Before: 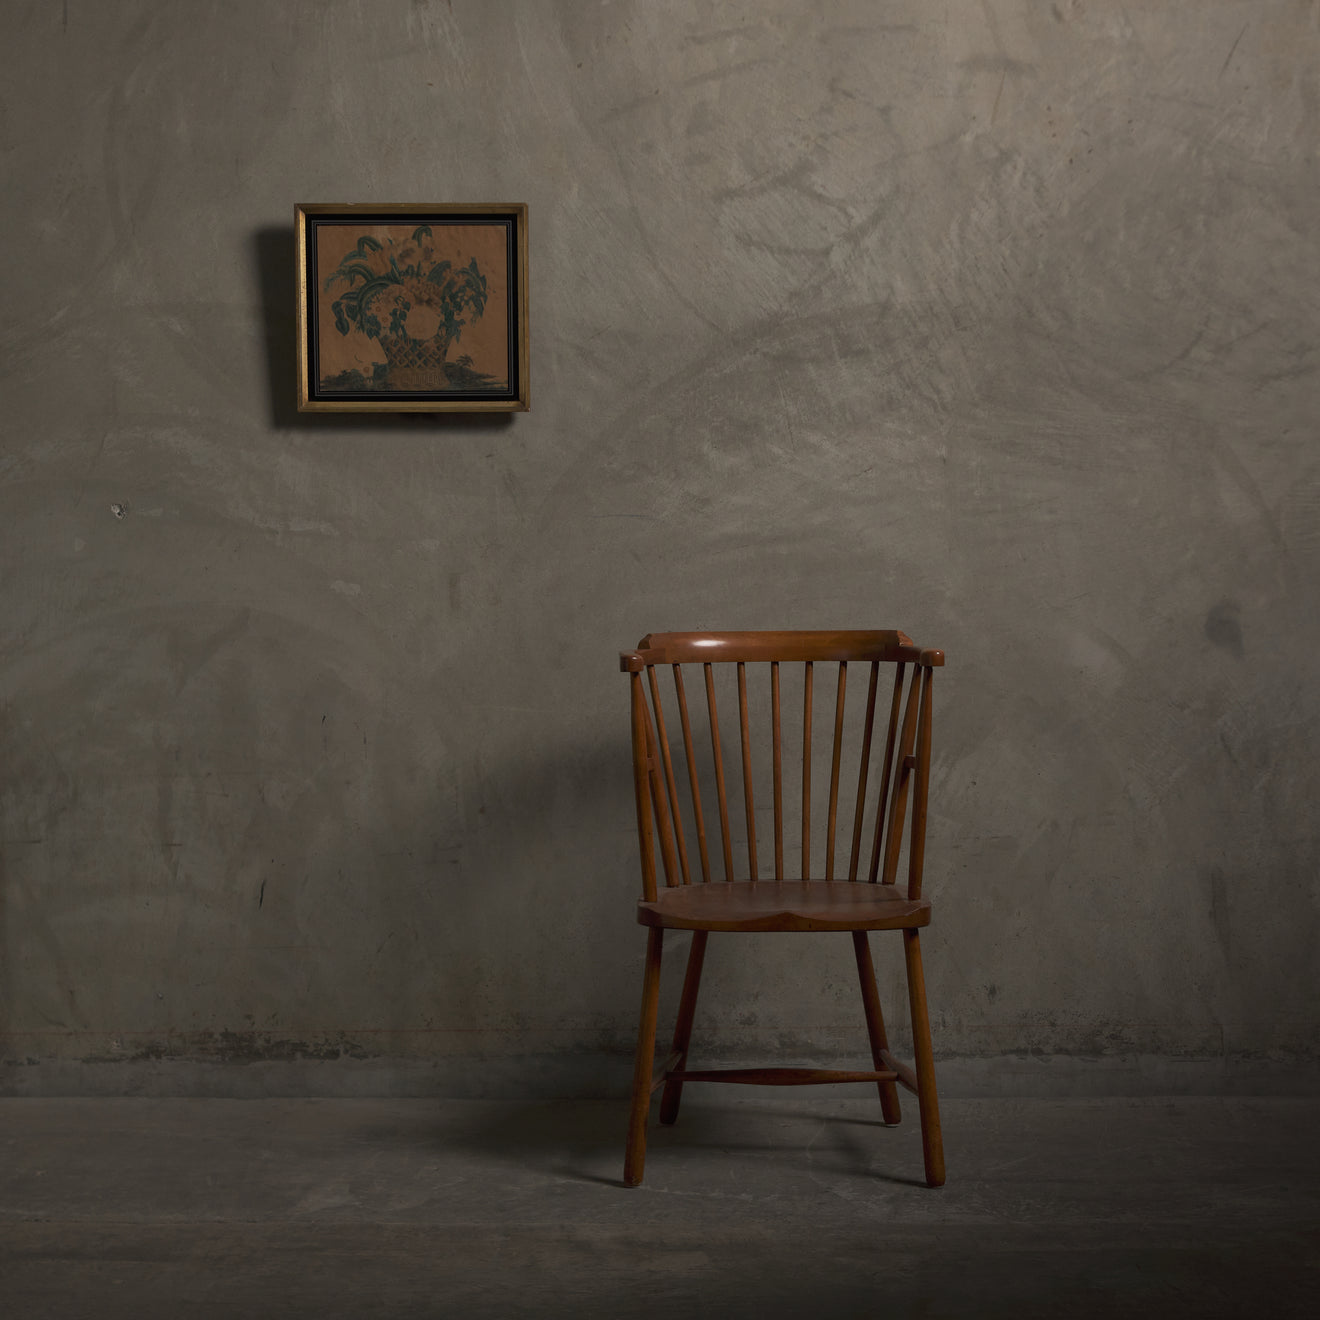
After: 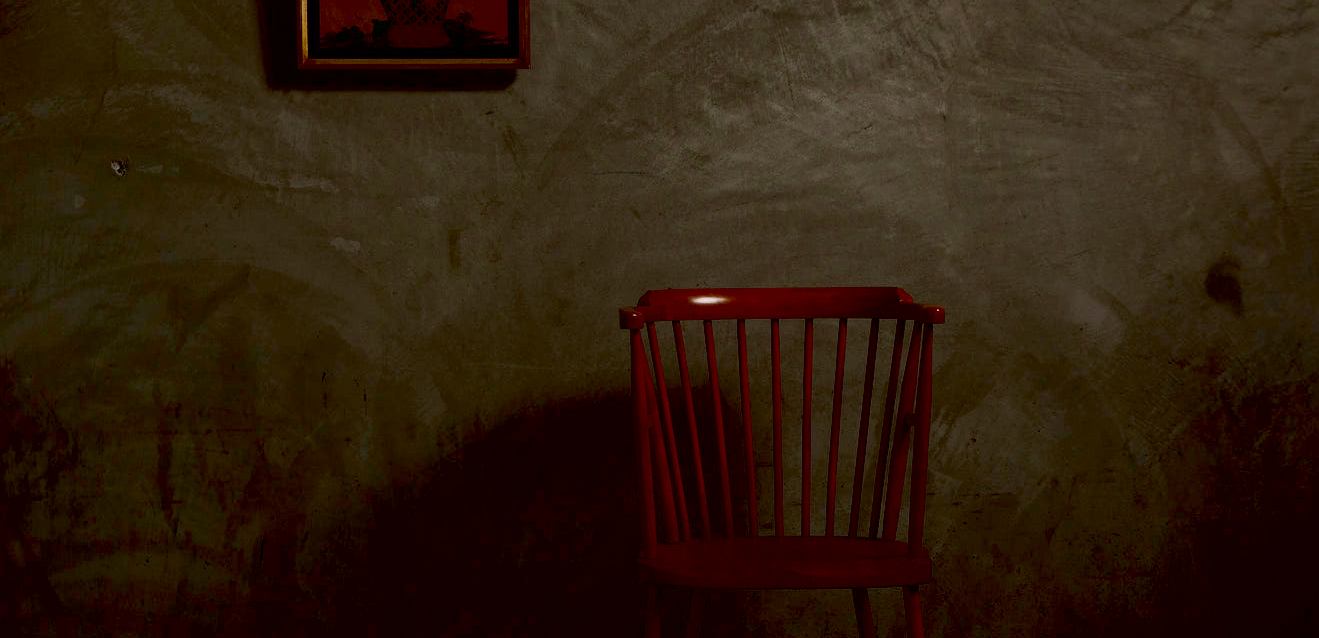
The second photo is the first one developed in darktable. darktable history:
contrast brightness saturation: contrast 0.13, brightness -0.05, saturation 0.16
crop and rotate: top 26.056%, bottom 25.543%
exposure: black level correction 0.056, exposure -0.039 EV, compensate highlight preservation false
